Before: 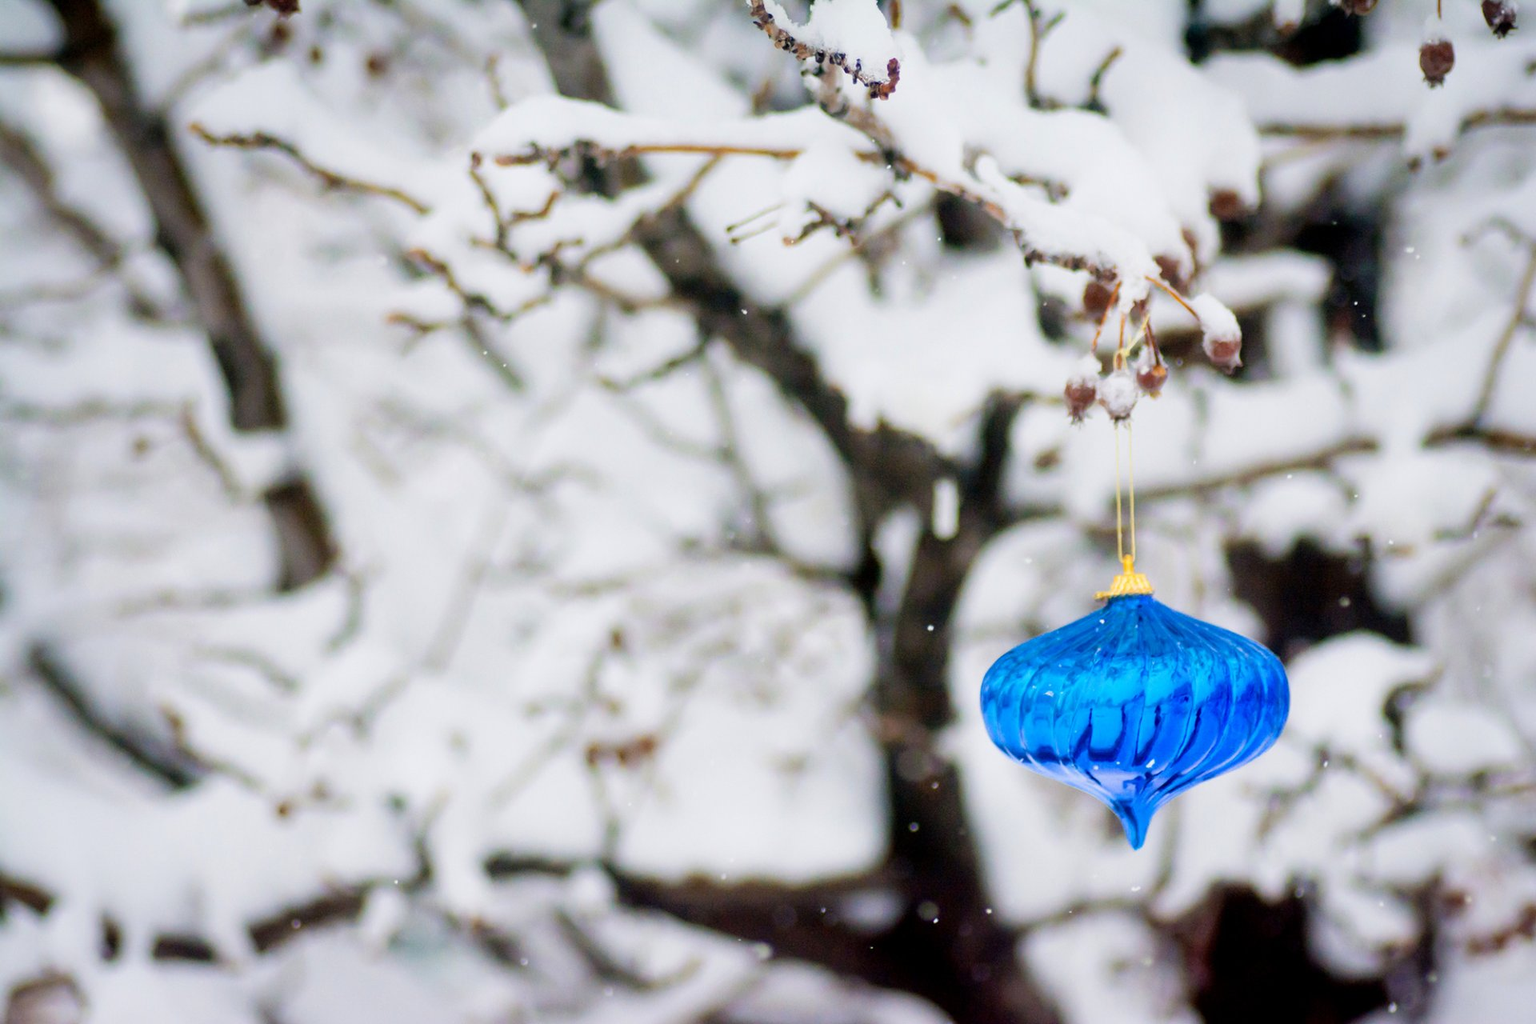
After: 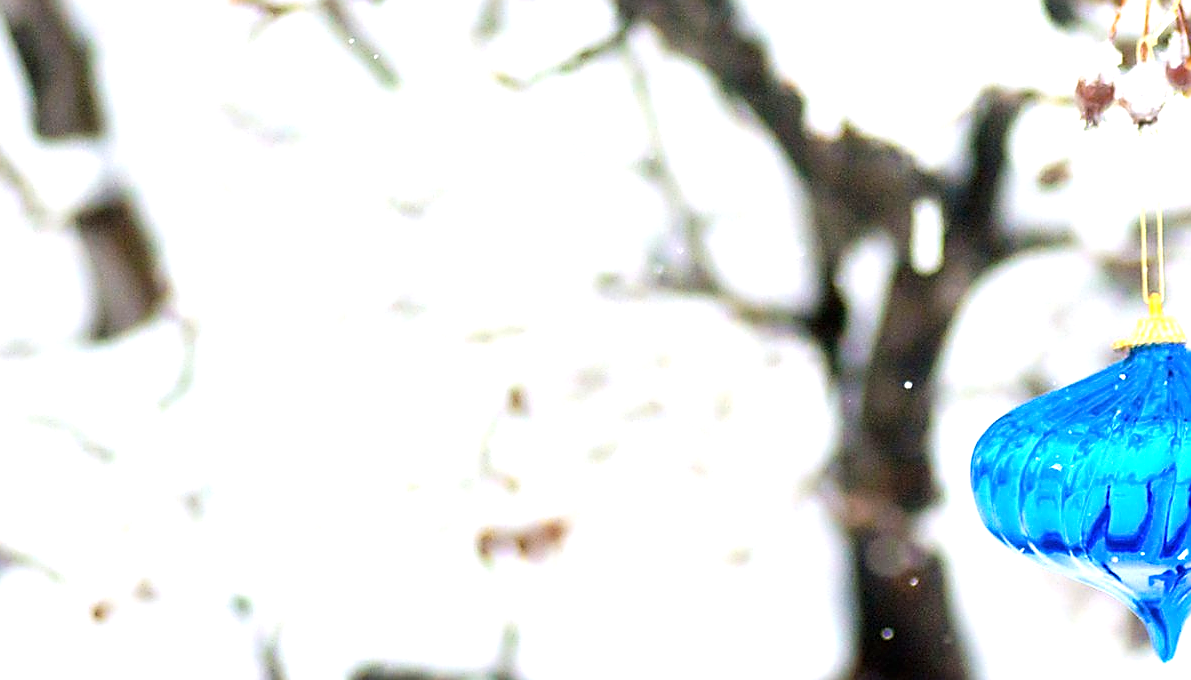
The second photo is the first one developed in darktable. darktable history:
sharpen: radius 1.4, amount 1.25, threshold 0.7
tone equalizer: on, module defaults
exposure: black level correction 0, exposure 1 EV, compensate exposure bias true, compensate highlight preservation false
crop: left 13.312%, top 31.28%, right 24.627%, bottom 15.582%
